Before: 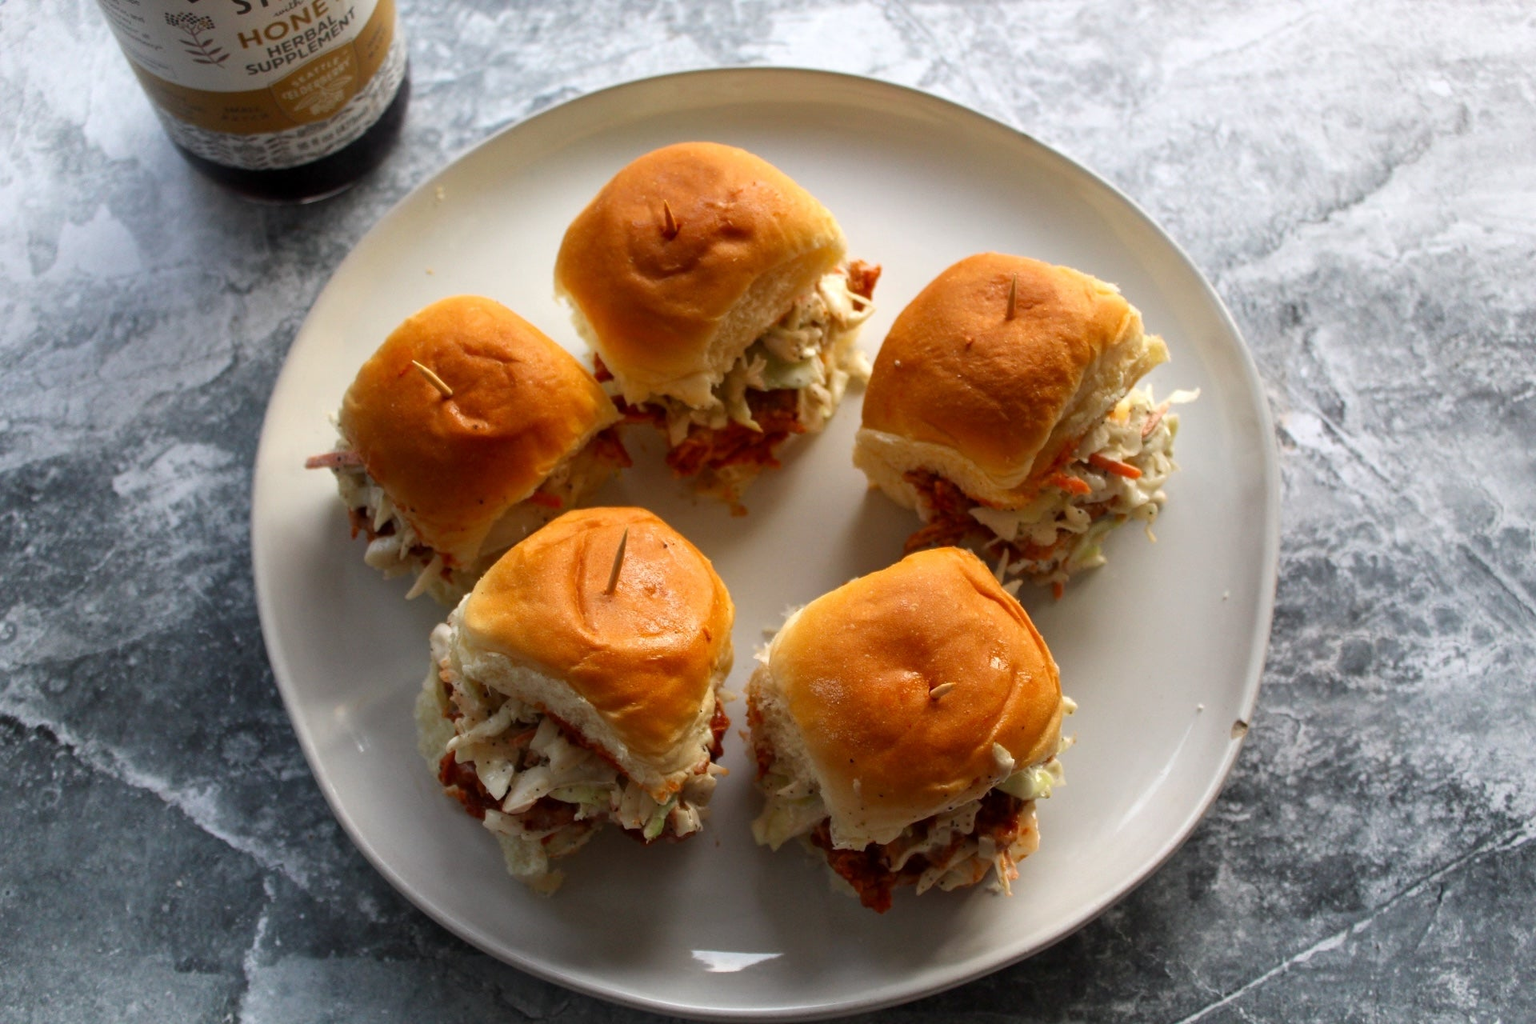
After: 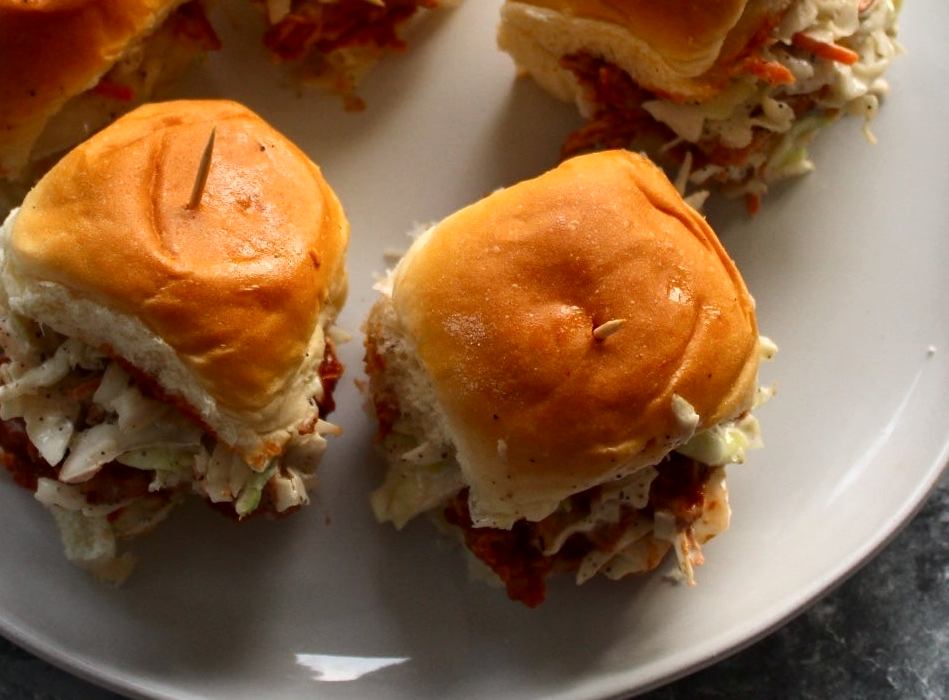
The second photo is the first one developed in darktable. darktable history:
contrast brightness saturation: contrast 0.14
crop: left 29.672%, top 41.786%, right 20.851%, bottom 3.487%
